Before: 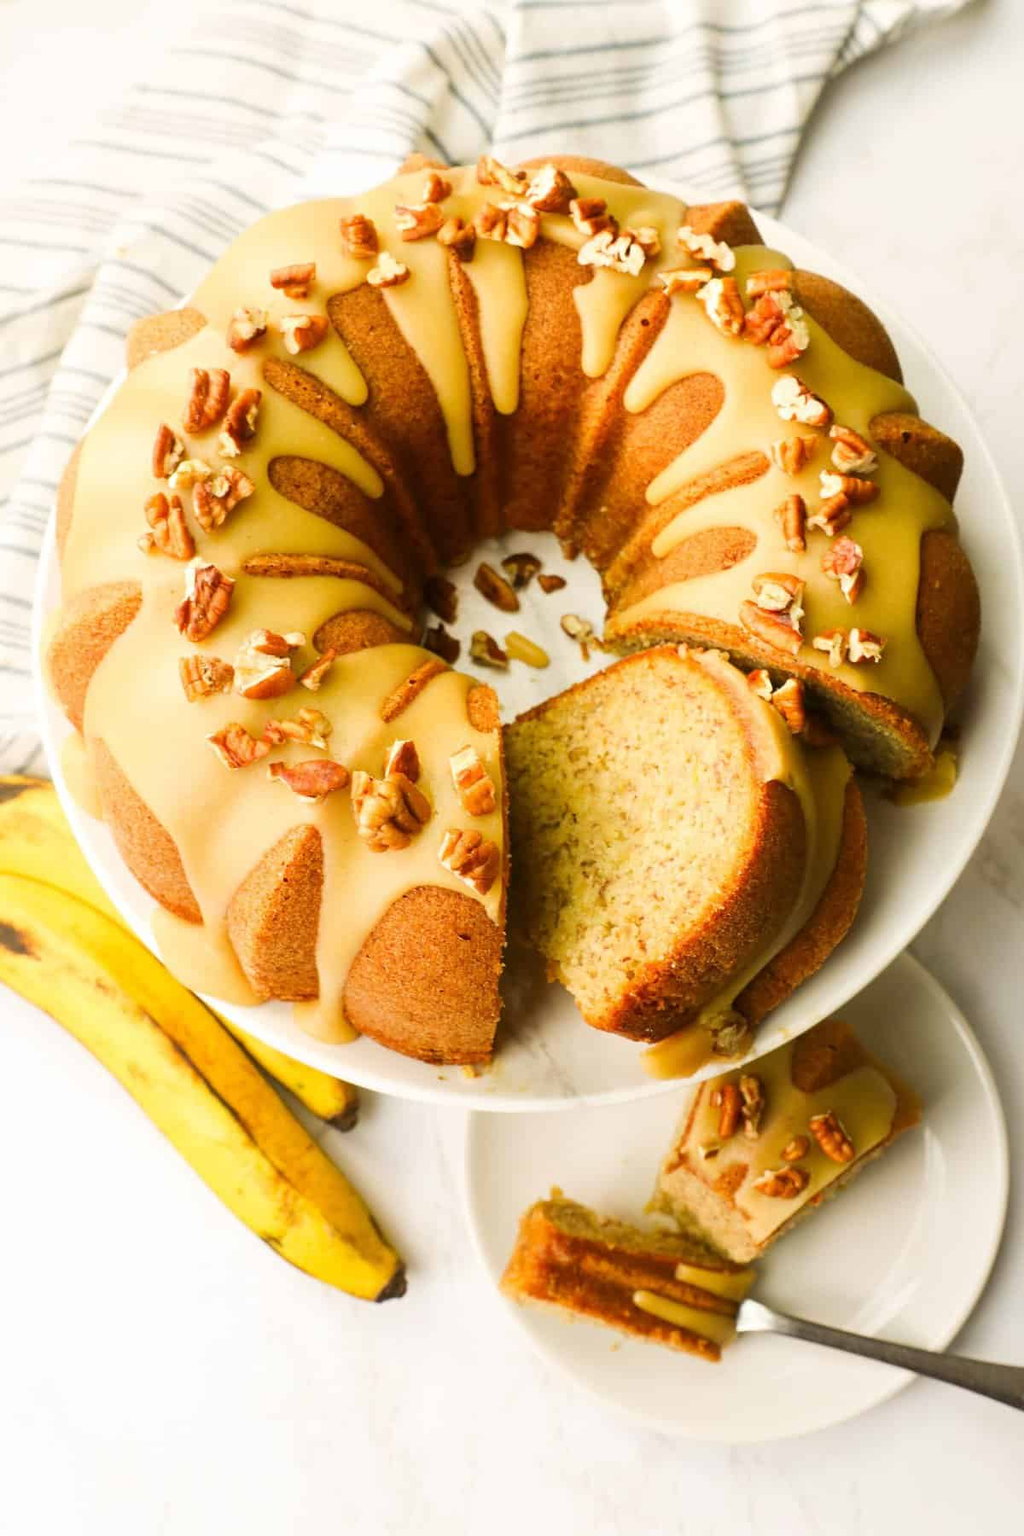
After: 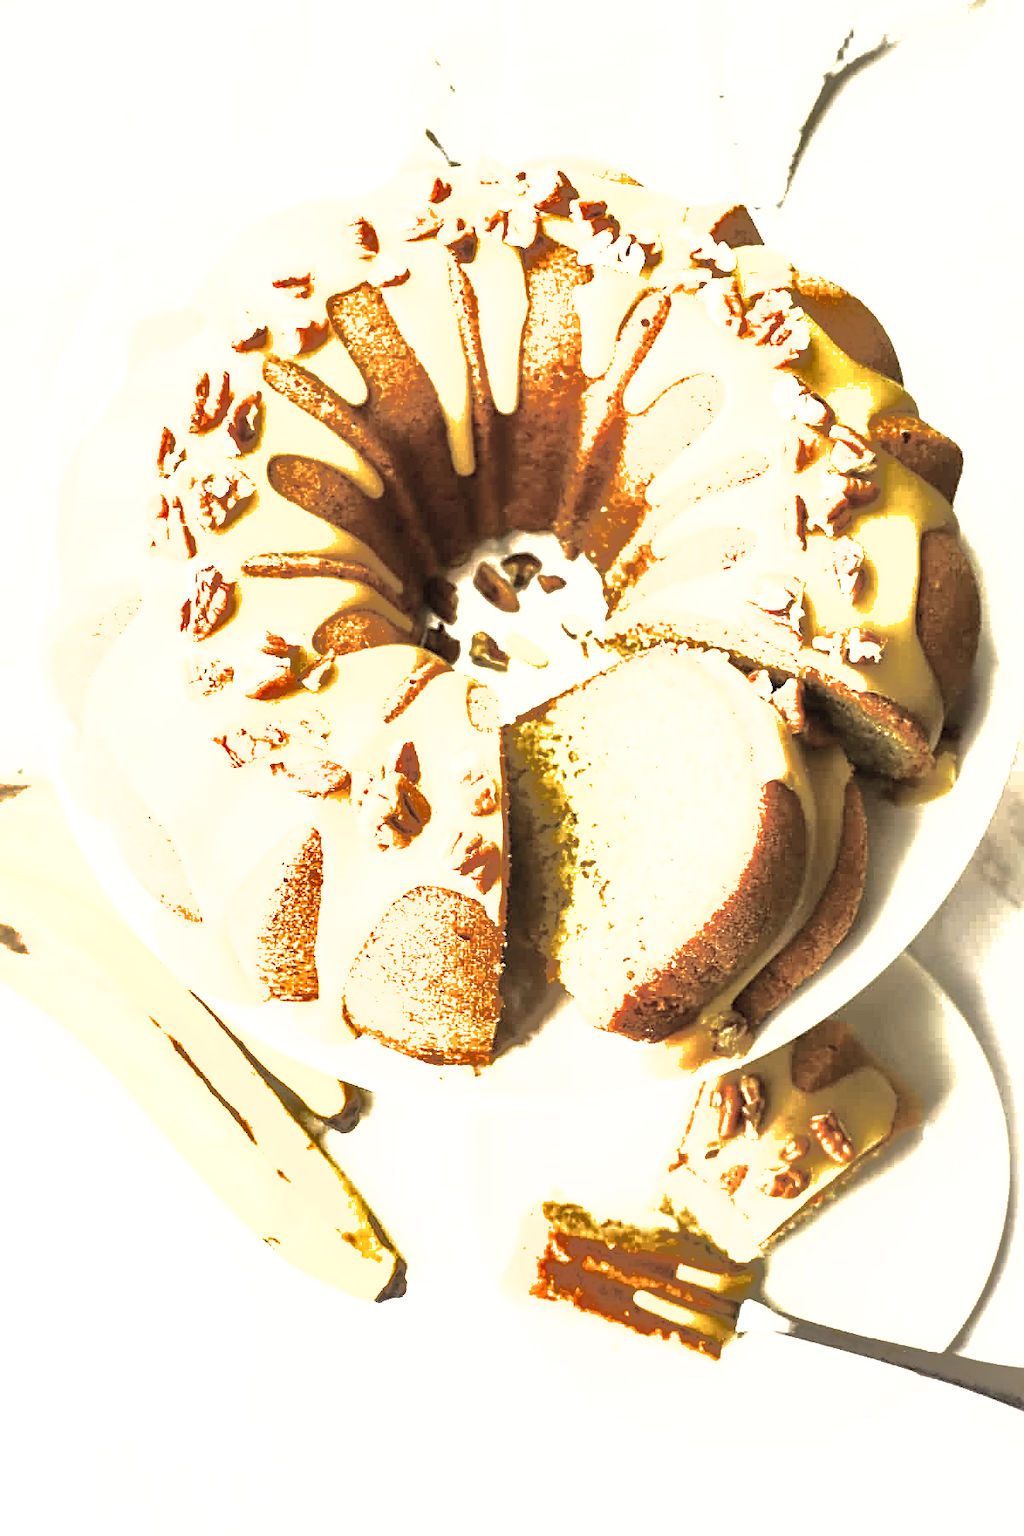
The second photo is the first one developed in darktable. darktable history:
shadows and highlights: shadows 40, highlights -60
exposure: black level correction 0, exposure 1.1 EV, compensate exposure bias true, compensate highlight preservation false
color correction: saturation 0.57
tone equalizer: -8 EV -0.75 EV, -7 EV -0.7 EV, -6 EV -0.6 EV, -5 EV -0.4 EV, -3 EV 0.4 EV, -2 EV 0.6 EV, -1 EV 0.7 EV, +0 EV 0.75 EV, edges refinement/feathering 500, mask exposure compensation -1.57 EV, preserve details no
sharpen: on, module defaults
